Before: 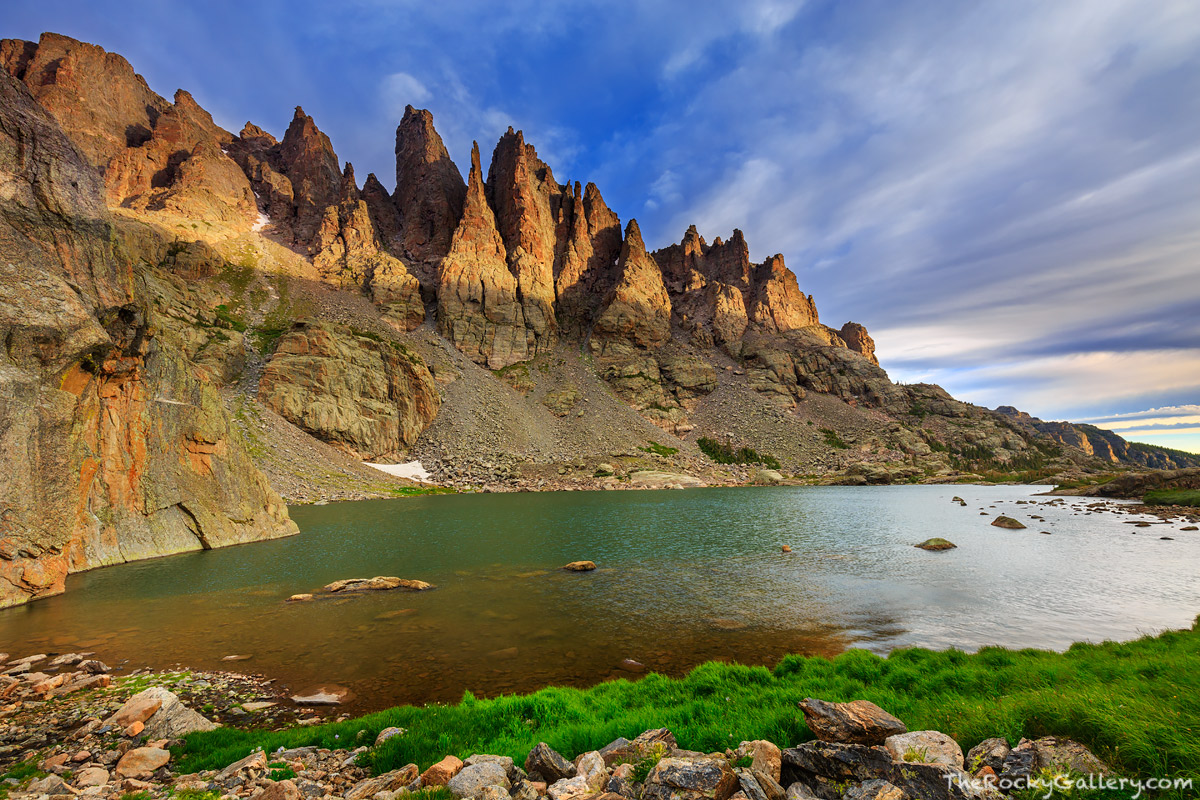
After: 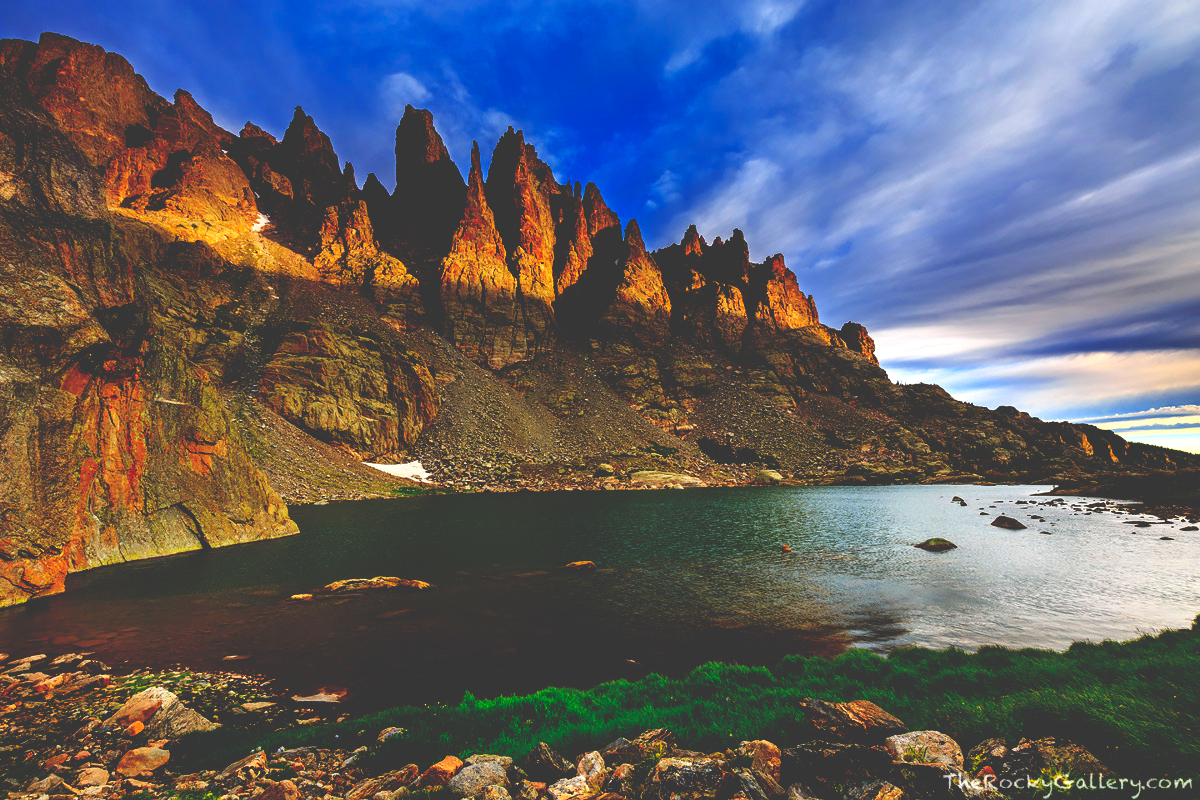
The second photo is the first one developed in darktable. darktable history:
base curve: curves: ch0 [(0, 0.036) (0.083, 0.04) (0.804, 1)], preserve colors none
